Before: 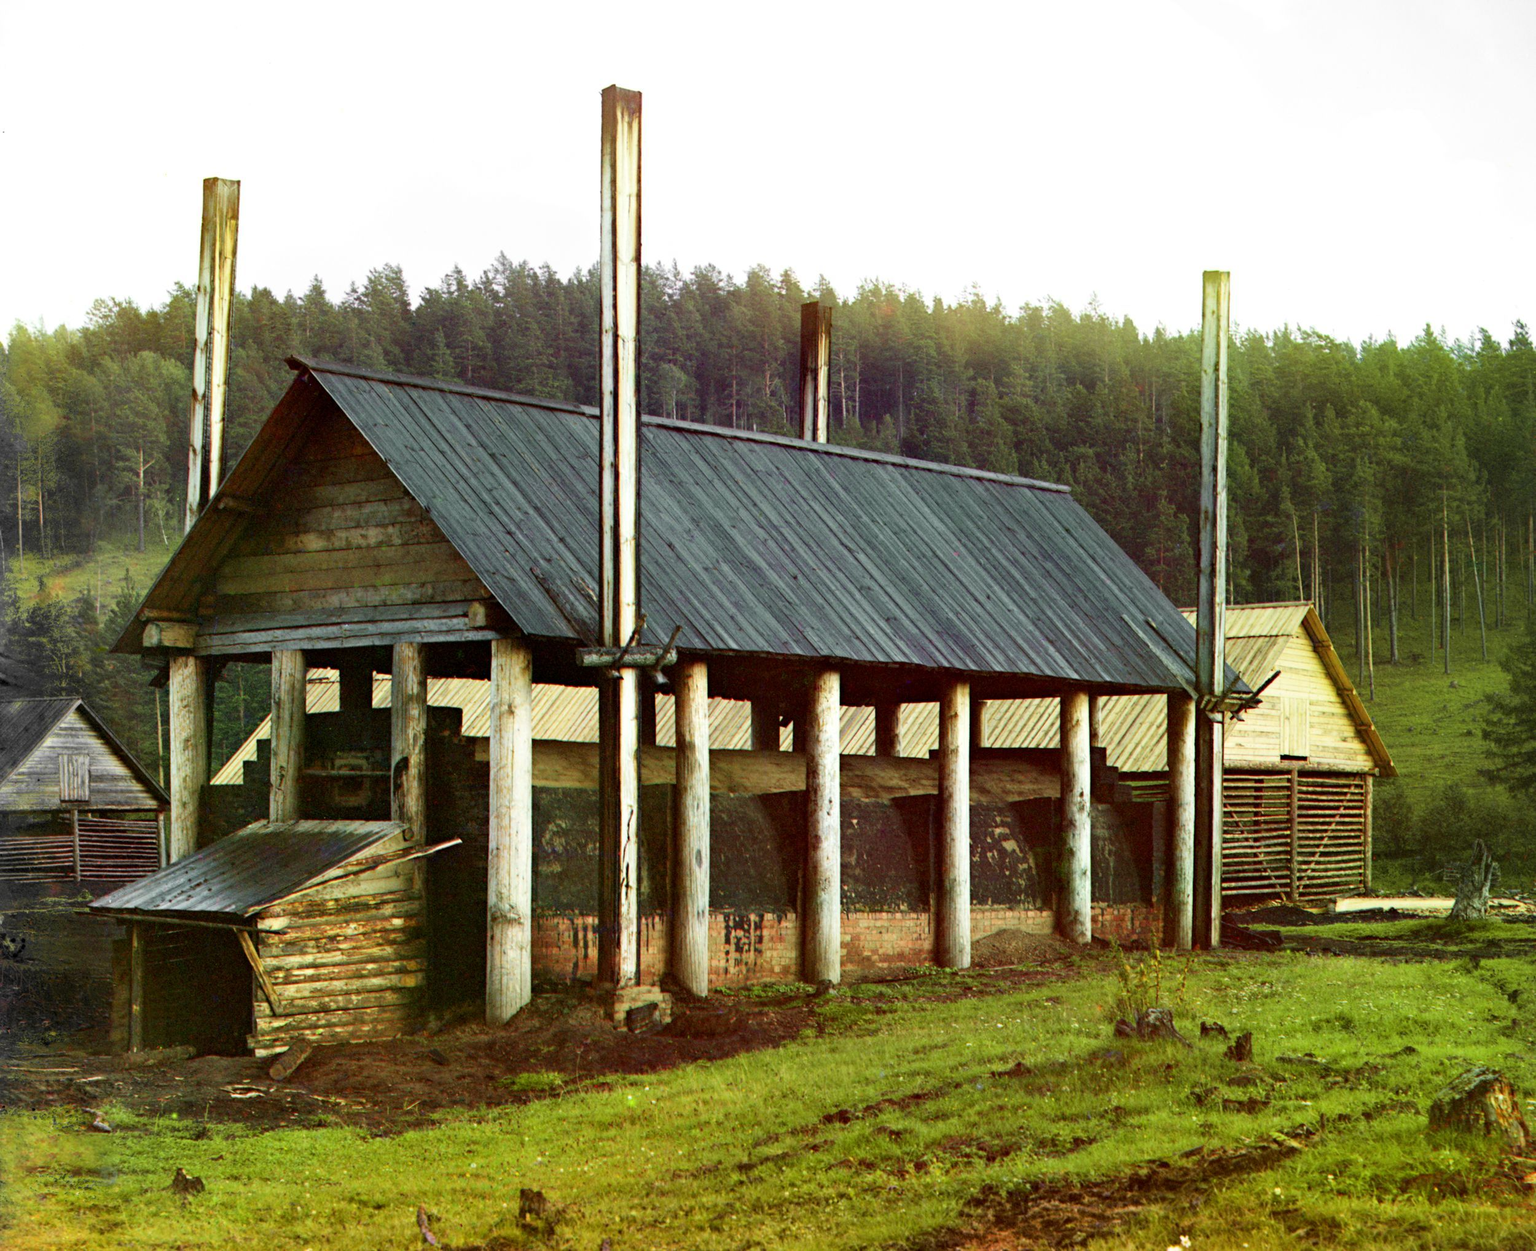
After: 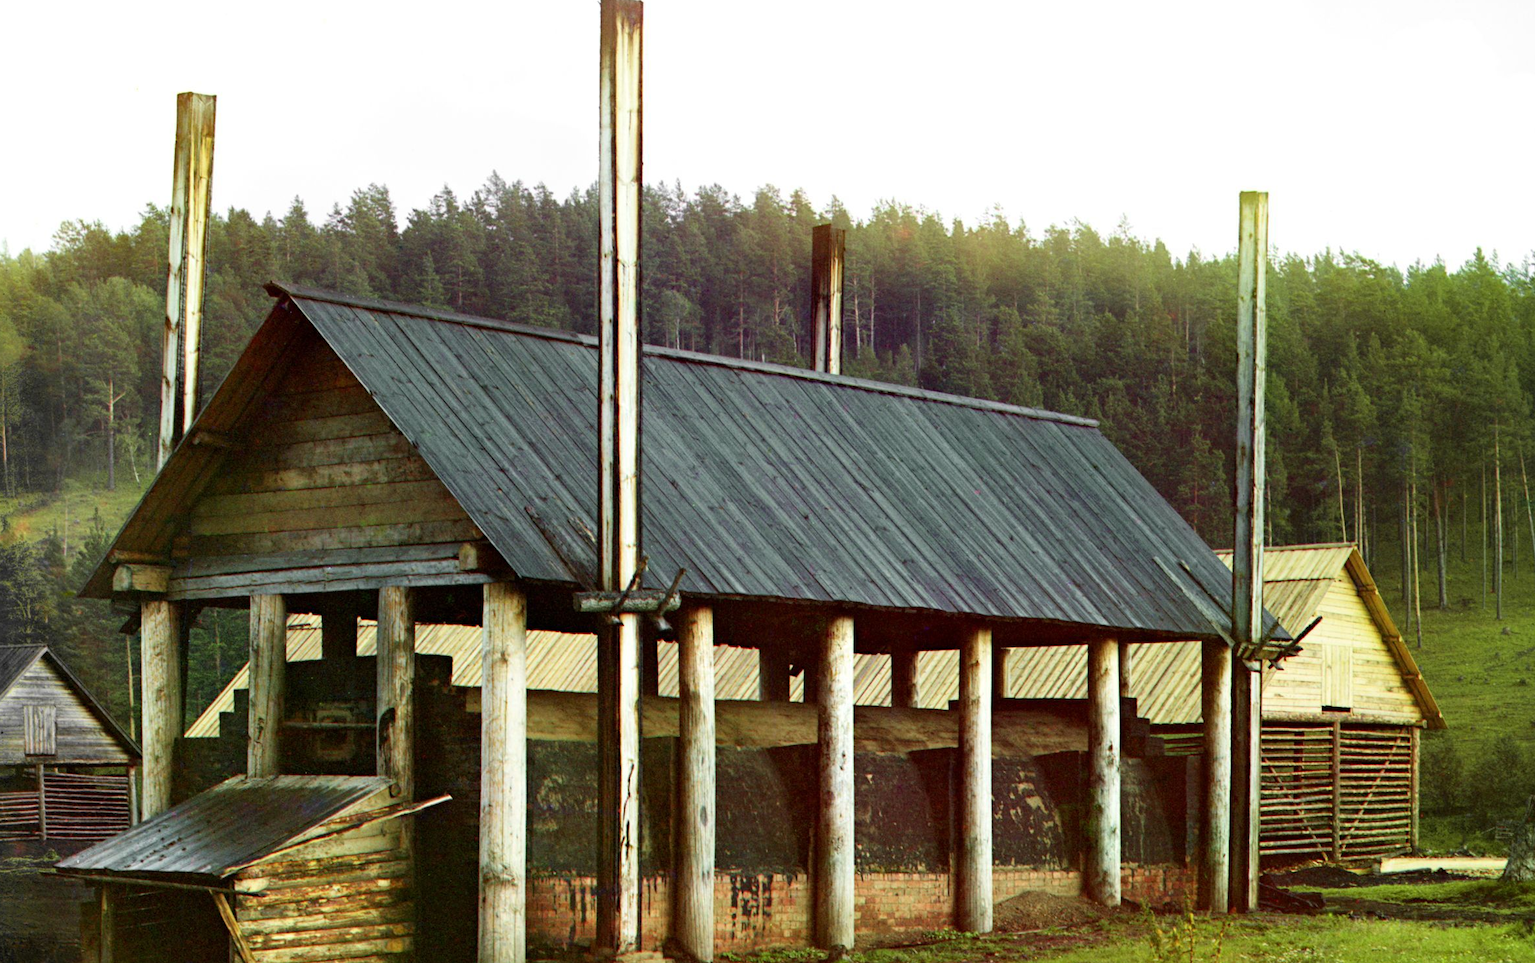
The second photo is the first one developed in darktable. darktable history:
crop: left 2.429%, top 7.318%, right 3.456%, bottom 20.162%
